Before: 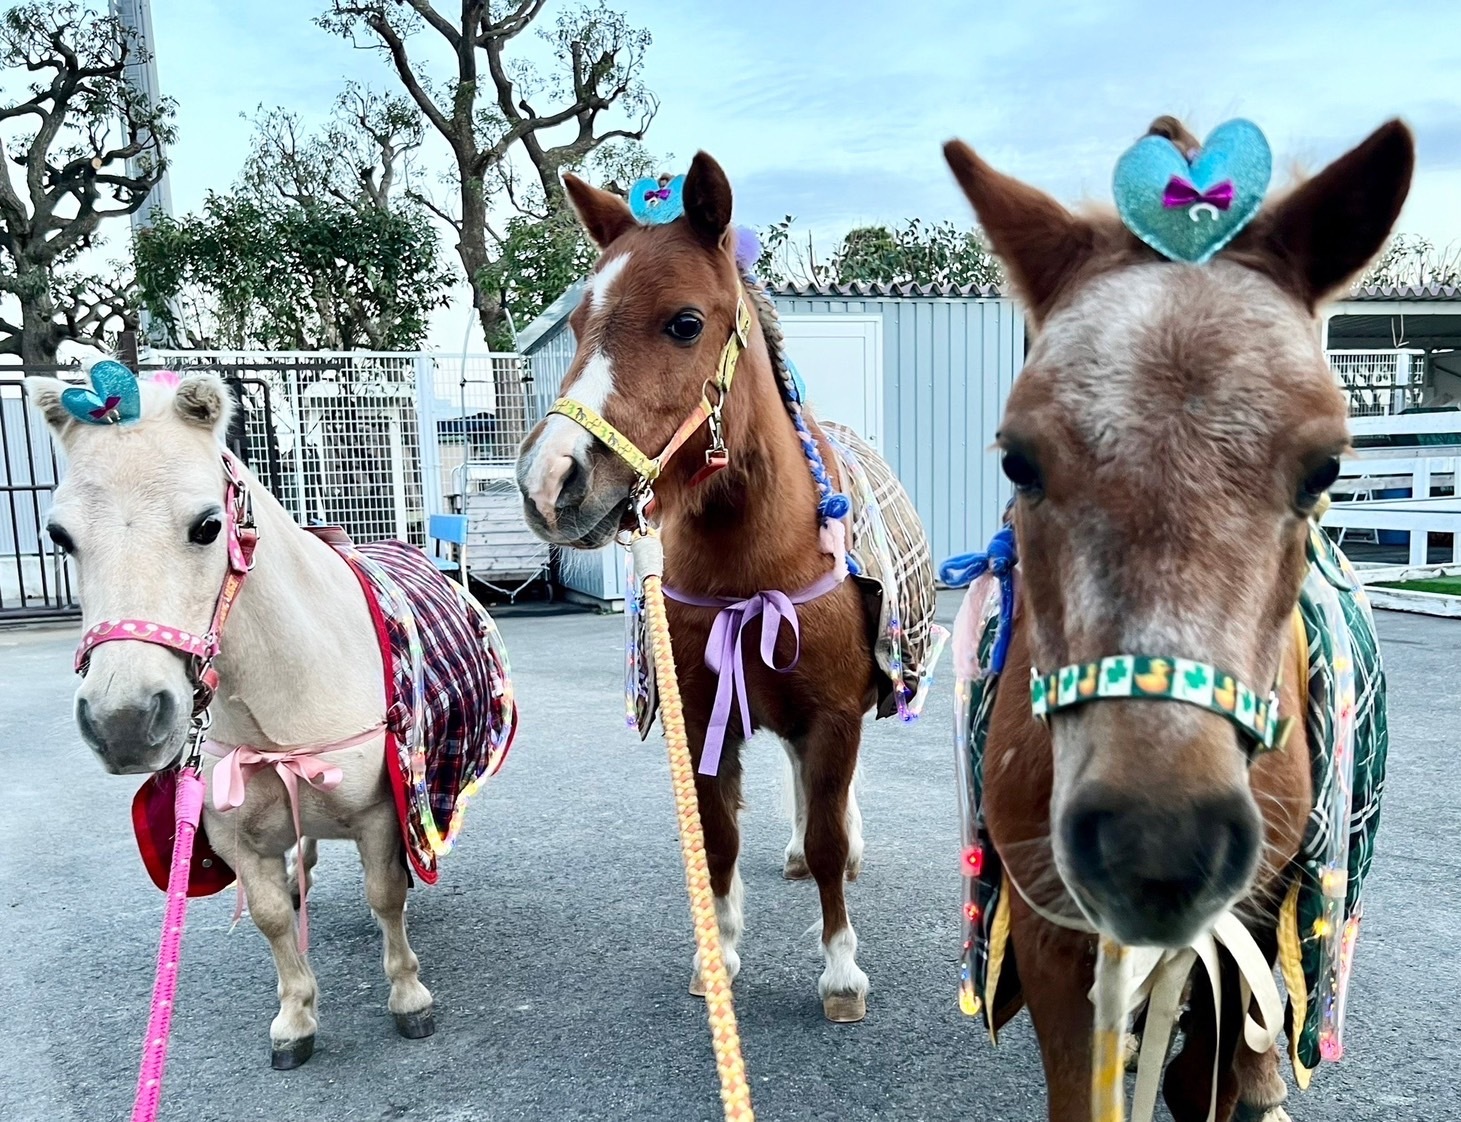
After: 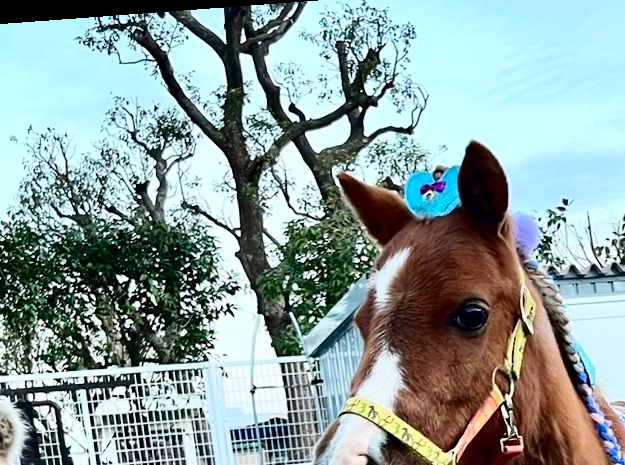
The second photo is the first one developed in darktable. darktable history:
rotate and perspective: rotation -4.25°, automatic cropping off
contrast brightness saturation: contrast 0.19, brightness -0.11, saturation 0.21
crop: left 15.452%, top 5.459%, right 43.956%, bottom 56.62%
